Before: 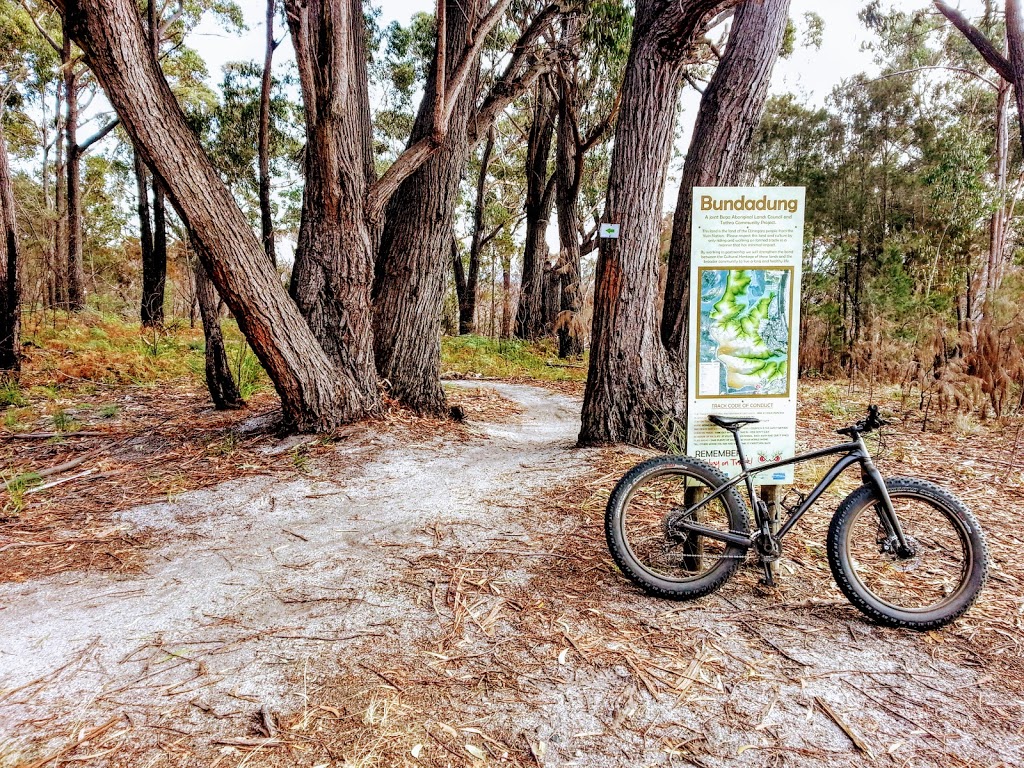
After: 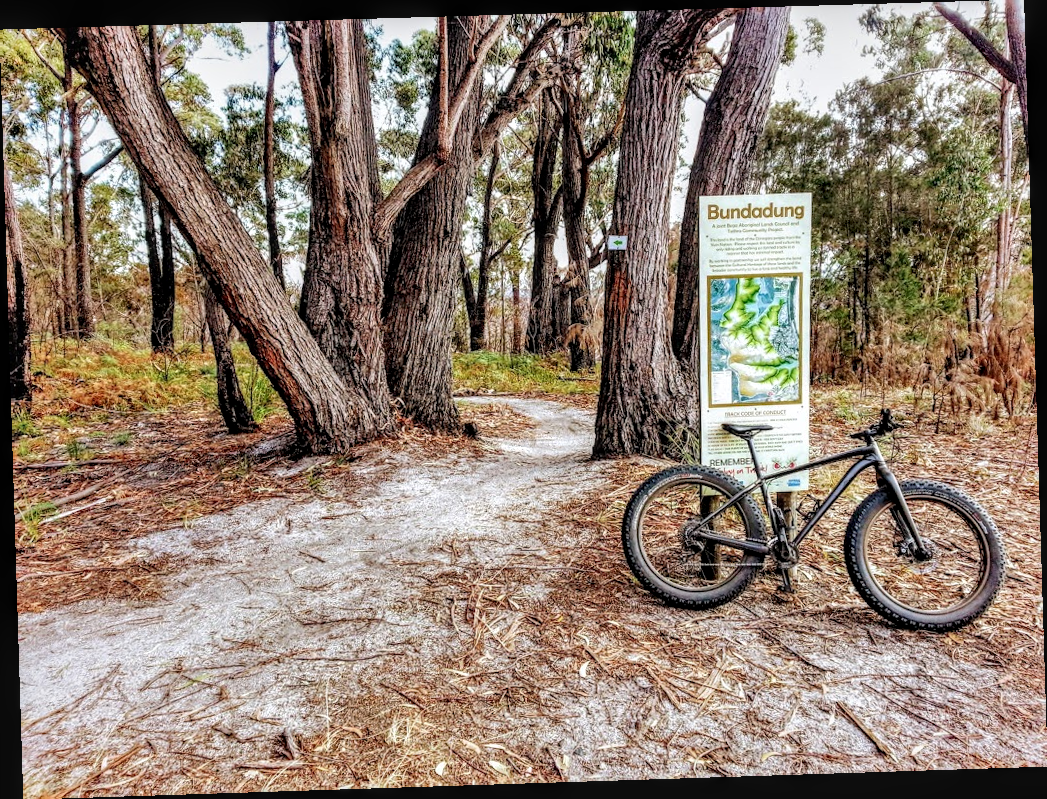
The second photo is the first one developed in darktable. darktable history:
shadows and highlights: soften with gaussian
local contrast: detail 130%
rotate and perspective: rotation -1.77°, lens shift (horizontal) 0.004, automatic cropping off
